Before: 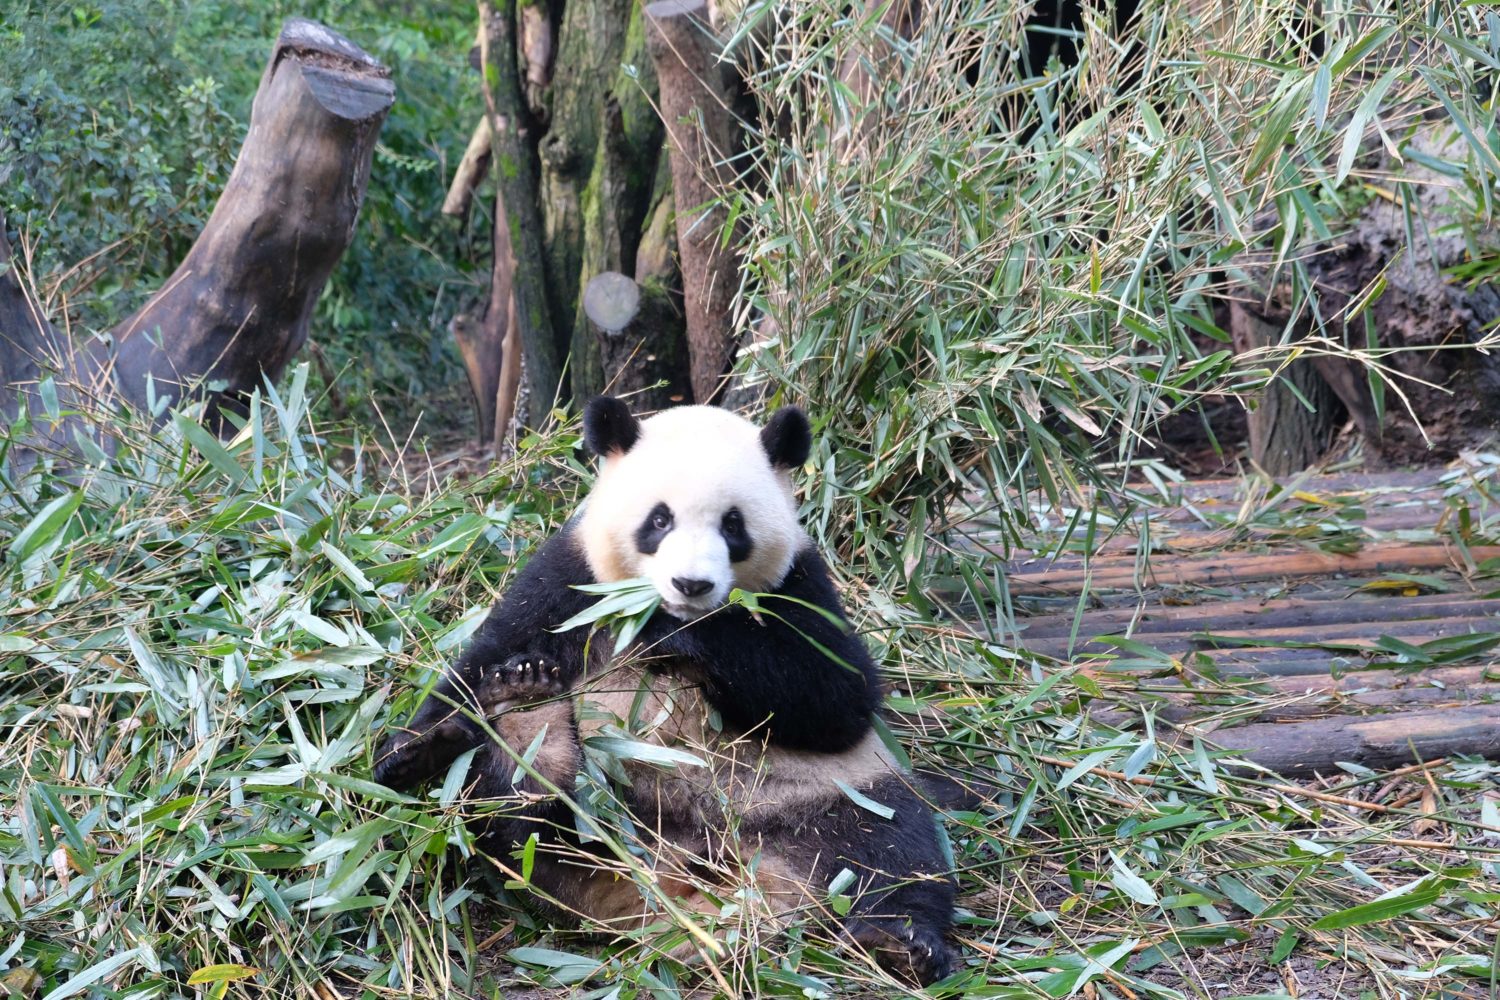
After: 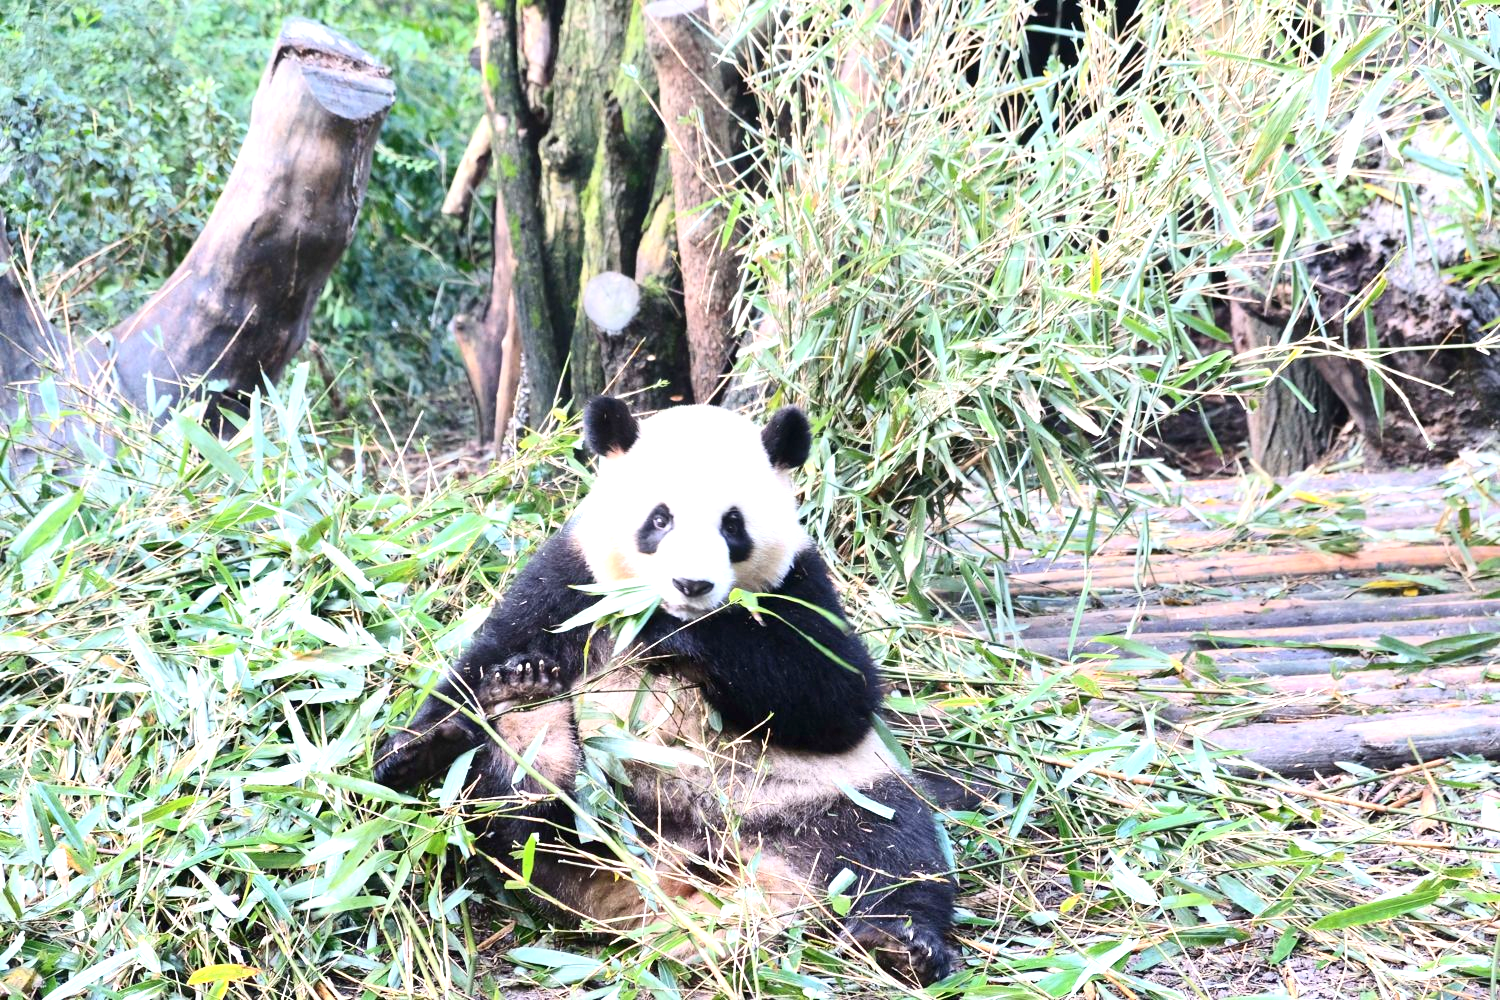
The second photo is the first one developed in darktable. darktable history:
exposure: exposure 1.092 EV, compensate highlight preservation false
contrast brightness saturation: contrast 0.241, brightness 0.091
